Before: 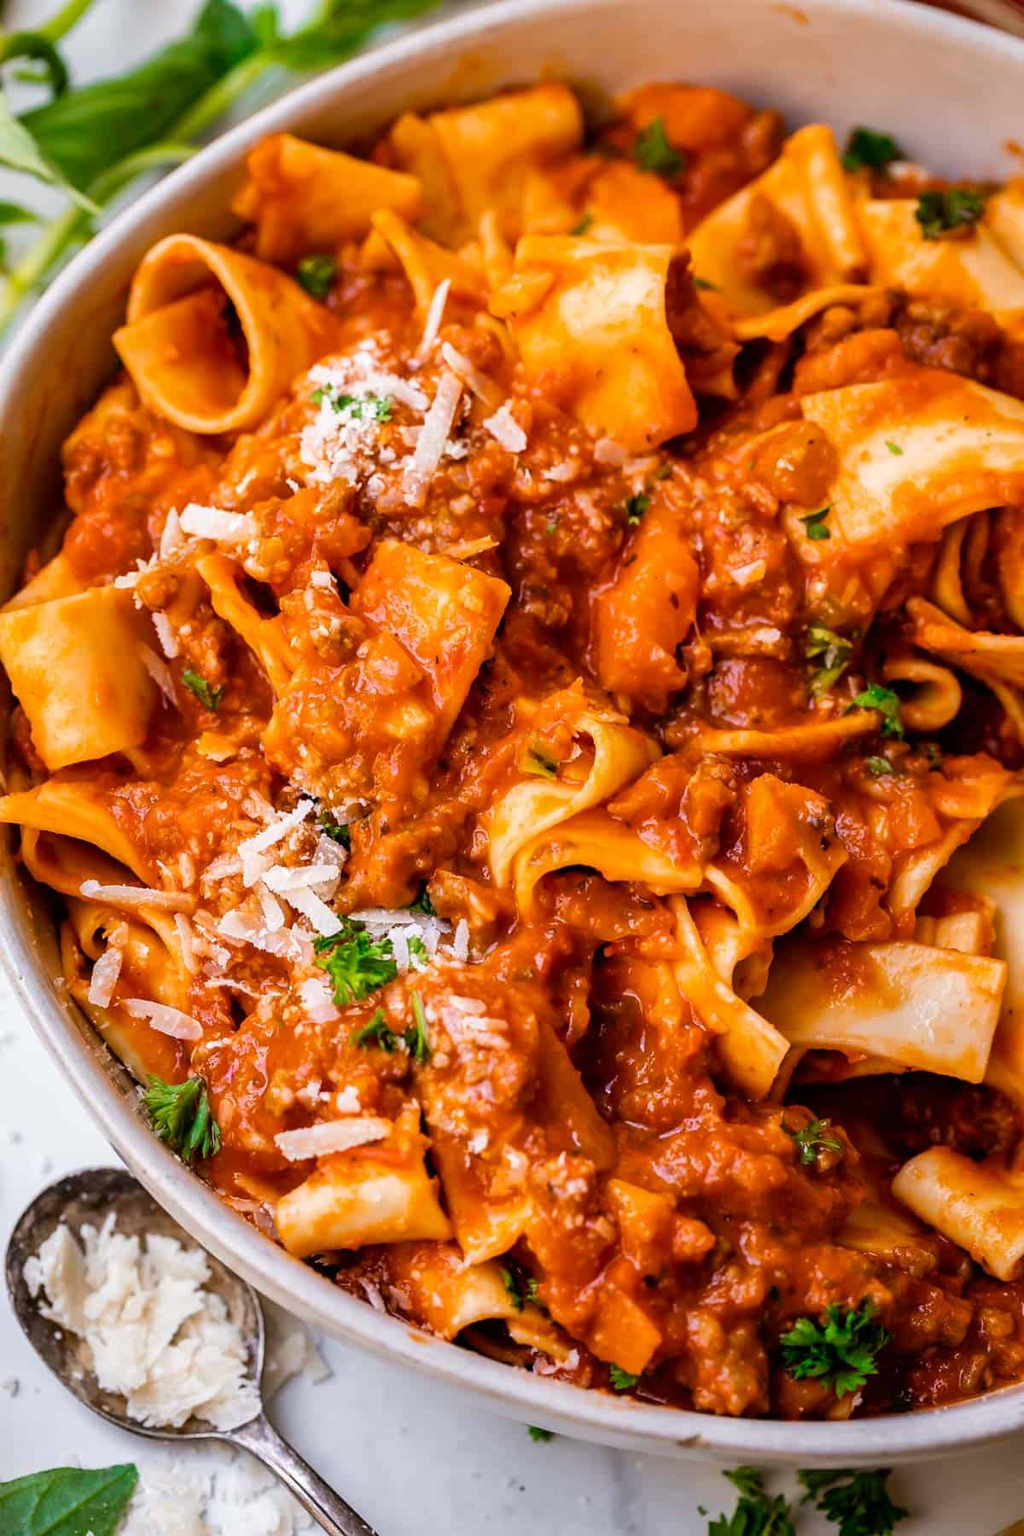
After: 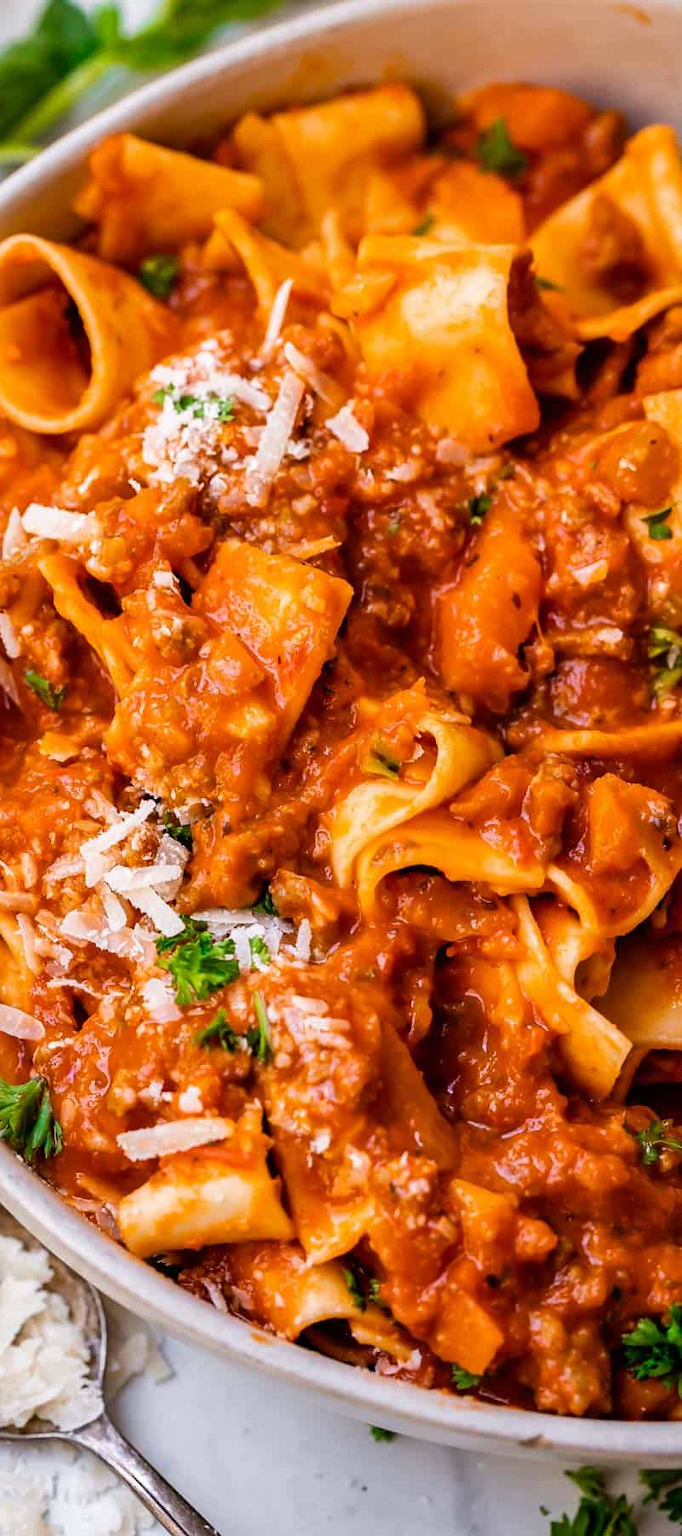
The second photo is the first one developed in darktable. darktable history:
crop and rotate: left 15.435%, right 17.861%
